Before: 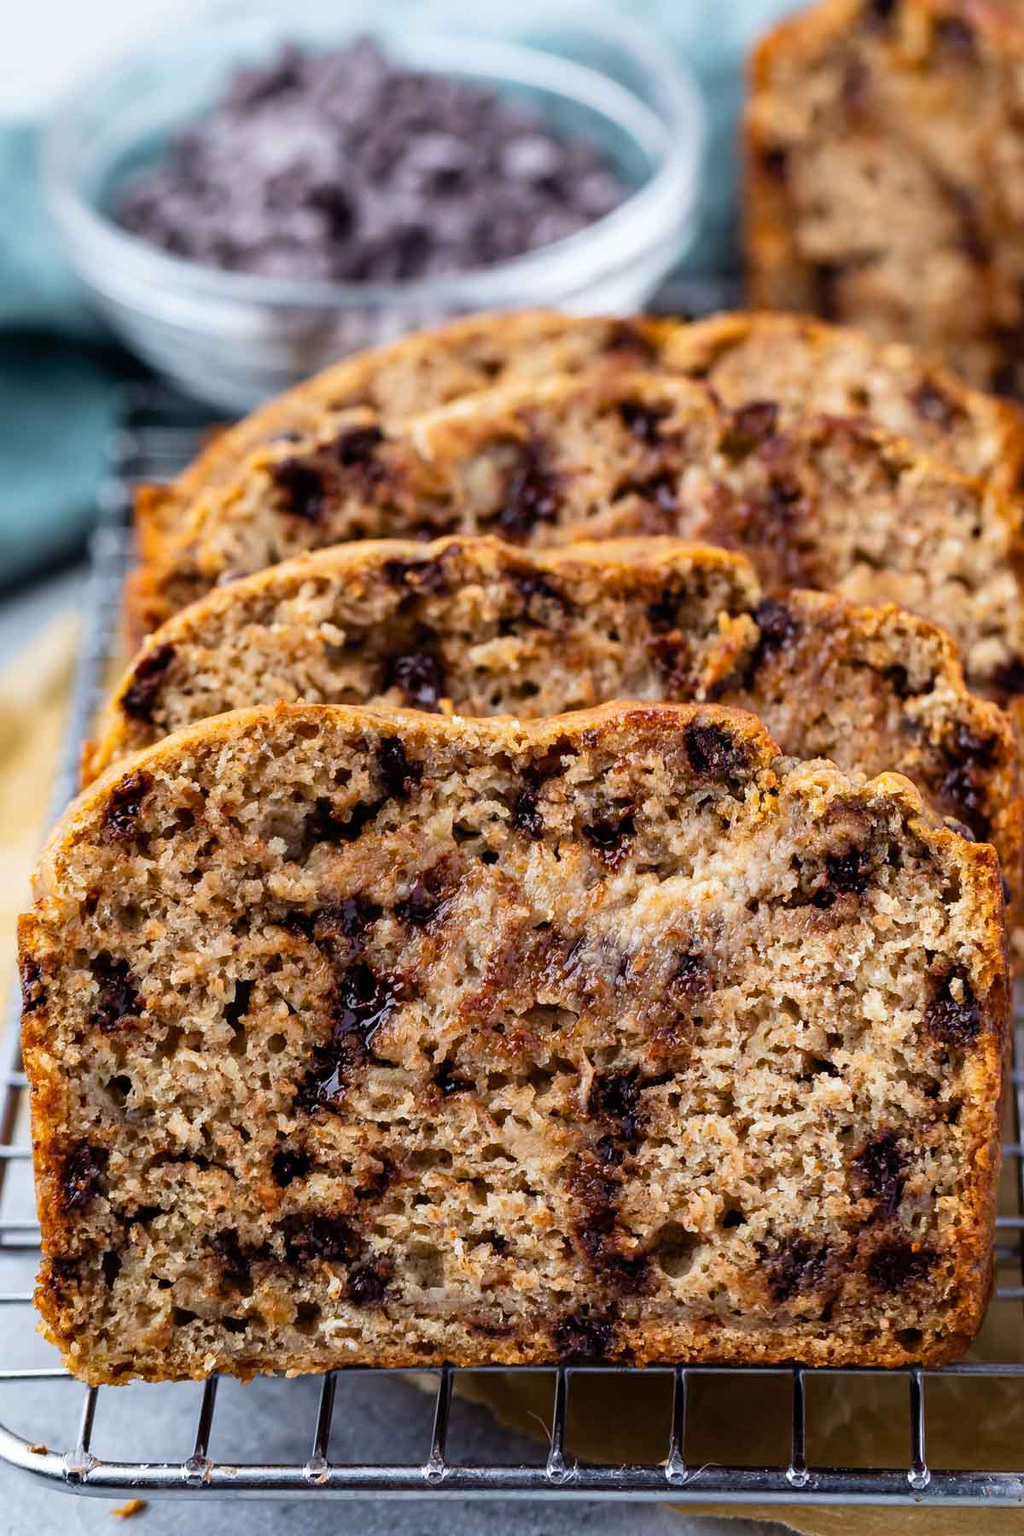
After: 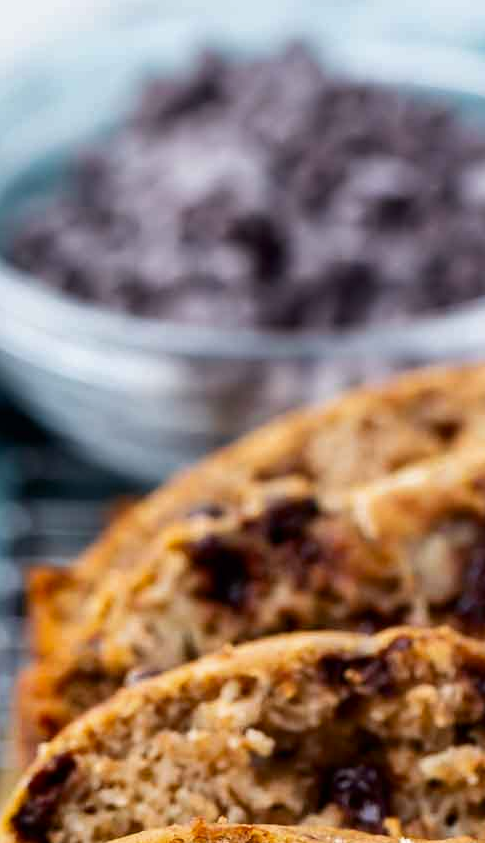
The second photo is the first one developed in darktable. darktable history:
crop and rotate: left 10.834%, top 0.057%, right 48.727%, bottom 53.072%
contrast brightness saturation: brightness -0.085
